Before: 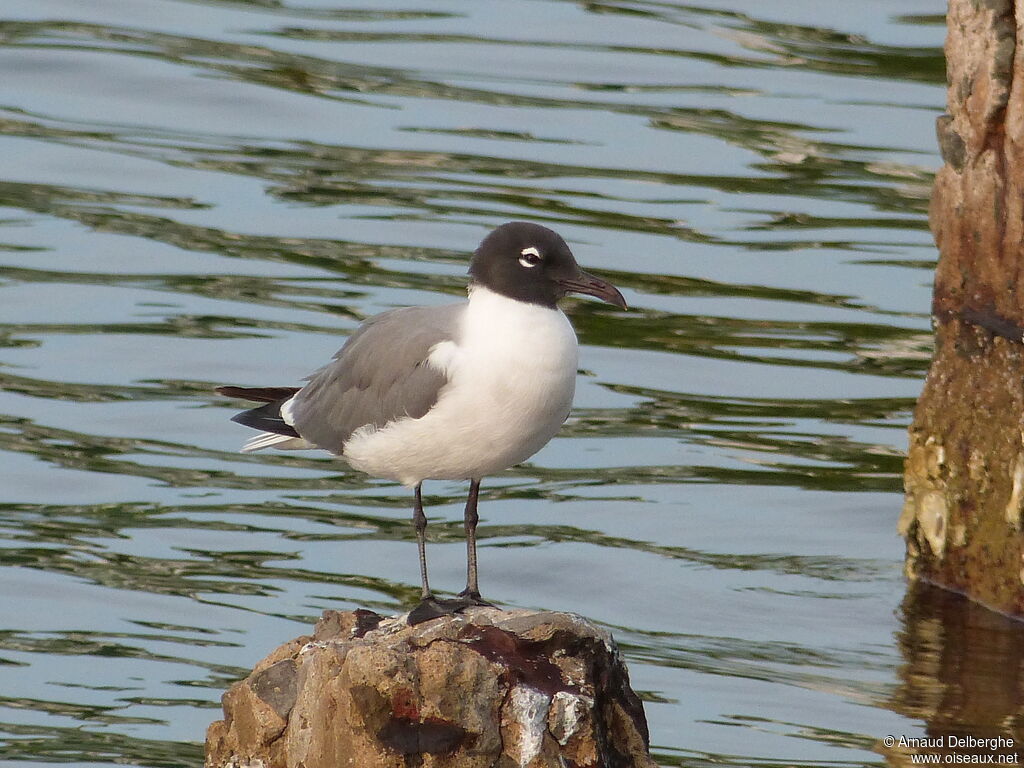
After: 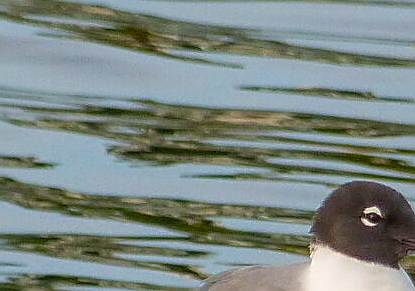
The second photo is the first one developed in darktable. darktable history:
color balance rgb: perceptual saturation grading › global saturation 25%, global vibrance 20%
crop: left 15.452%, top 5.459%, right 43.956%, bottom 56.62%
sharpen: on, module defaults
local contrast: highlights 0%, shadows 0%, detail 133%
